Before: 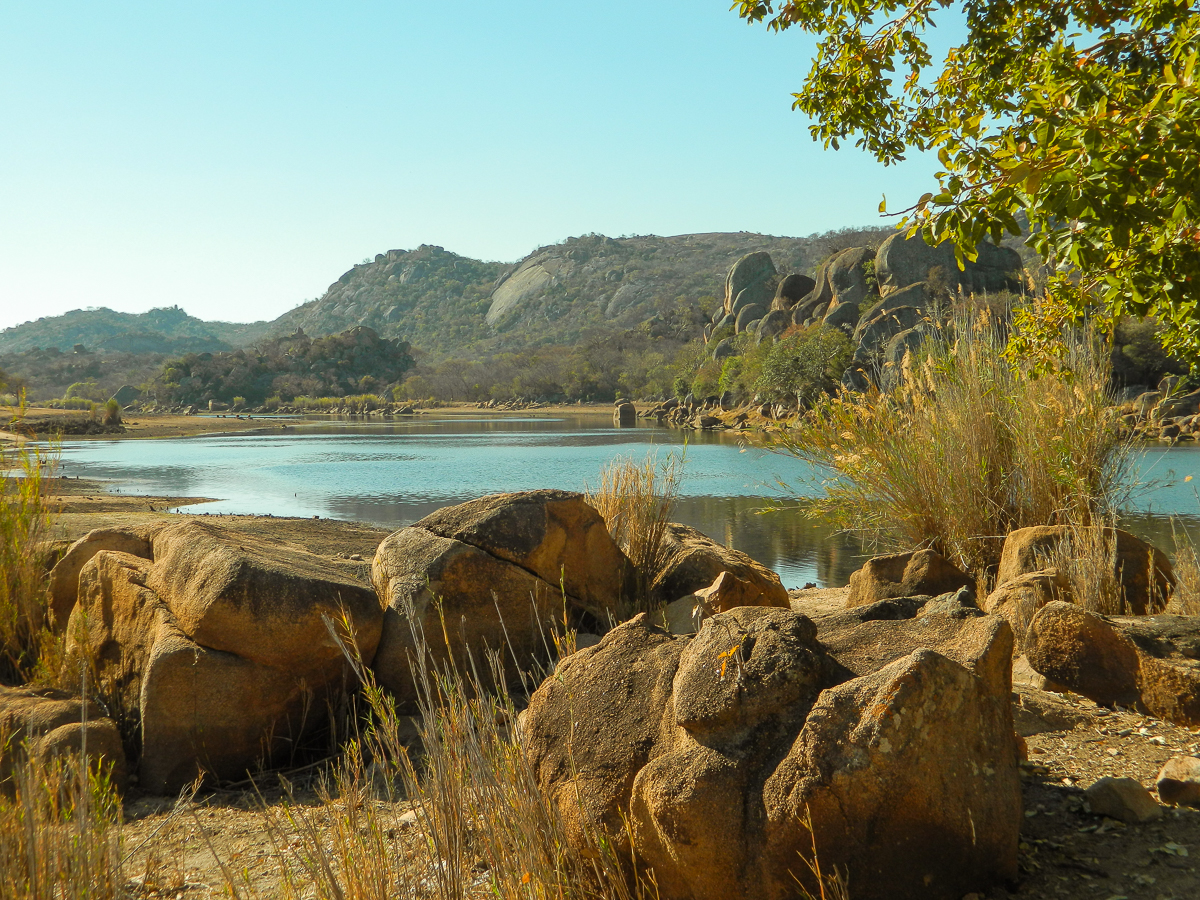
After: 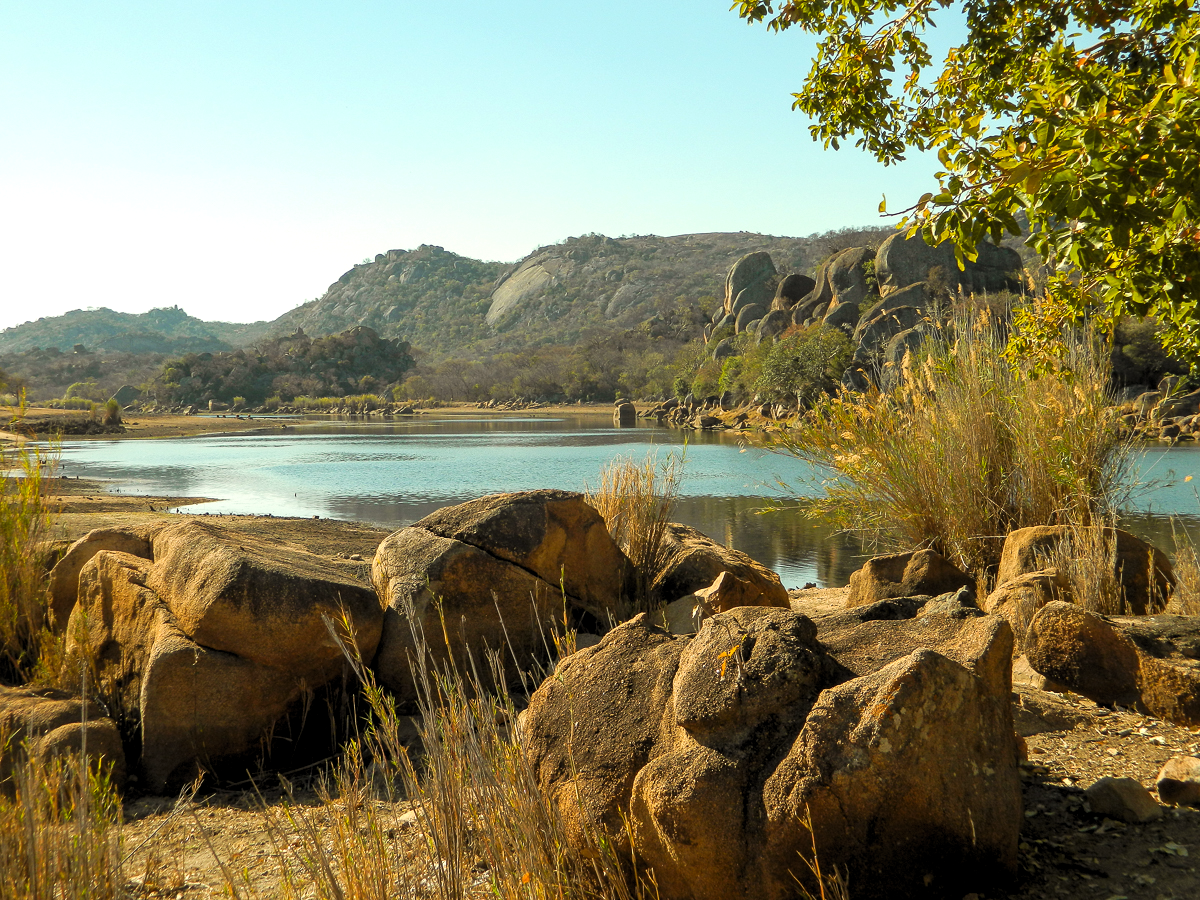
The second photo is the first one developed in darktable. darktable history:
color correction: highlights a* 3.85, highlights b* 5.12
levels: levels [0.062, 0.494, 0.925]
